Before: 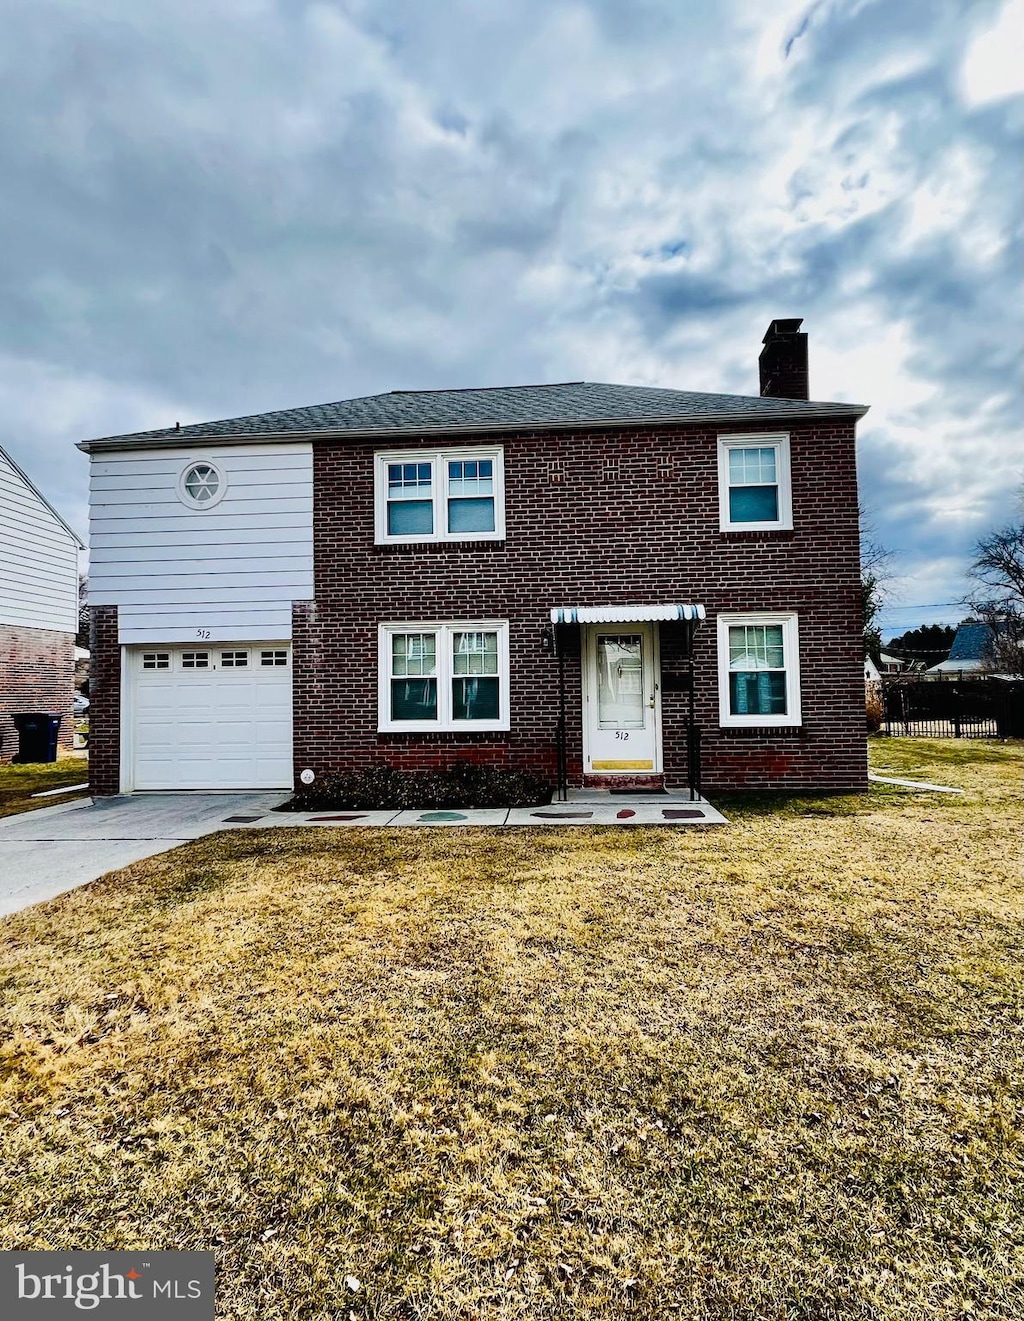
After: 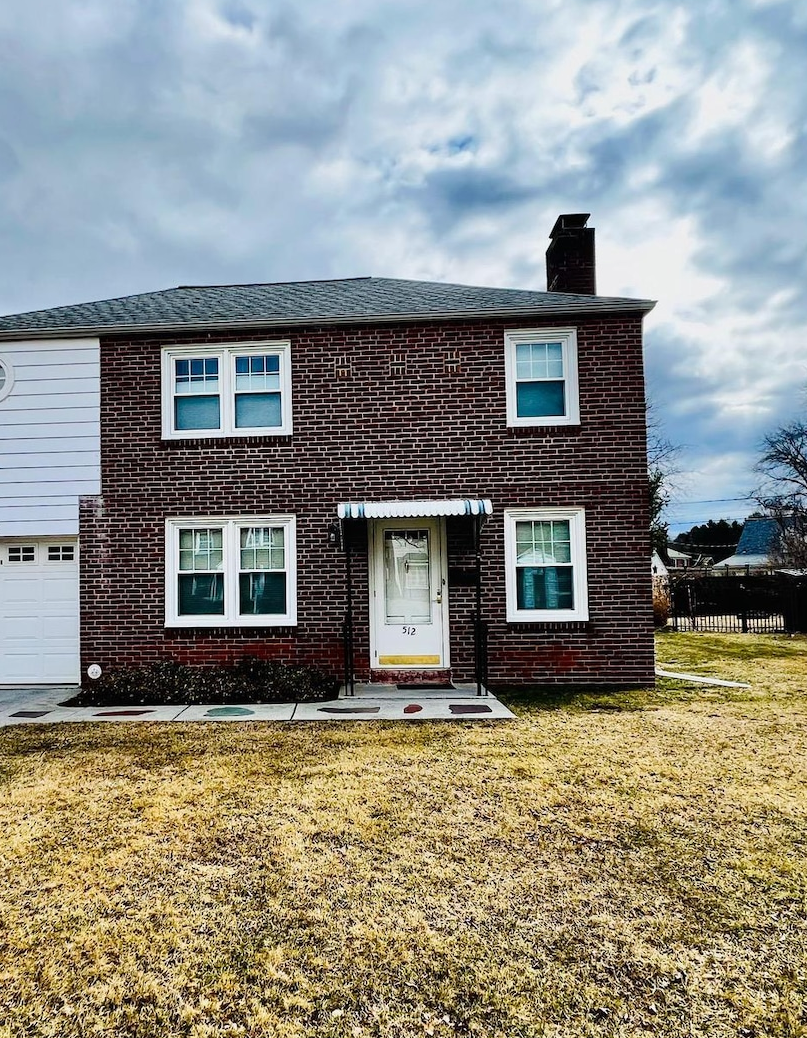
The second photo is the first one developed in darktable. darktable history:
crop and rotate: left 20.809%, top 8.004%, right 0.369%, bottom 13.417%
base curve: curves: ch0 [(0, 0) (0.283, 0.295) (1, 1)]
